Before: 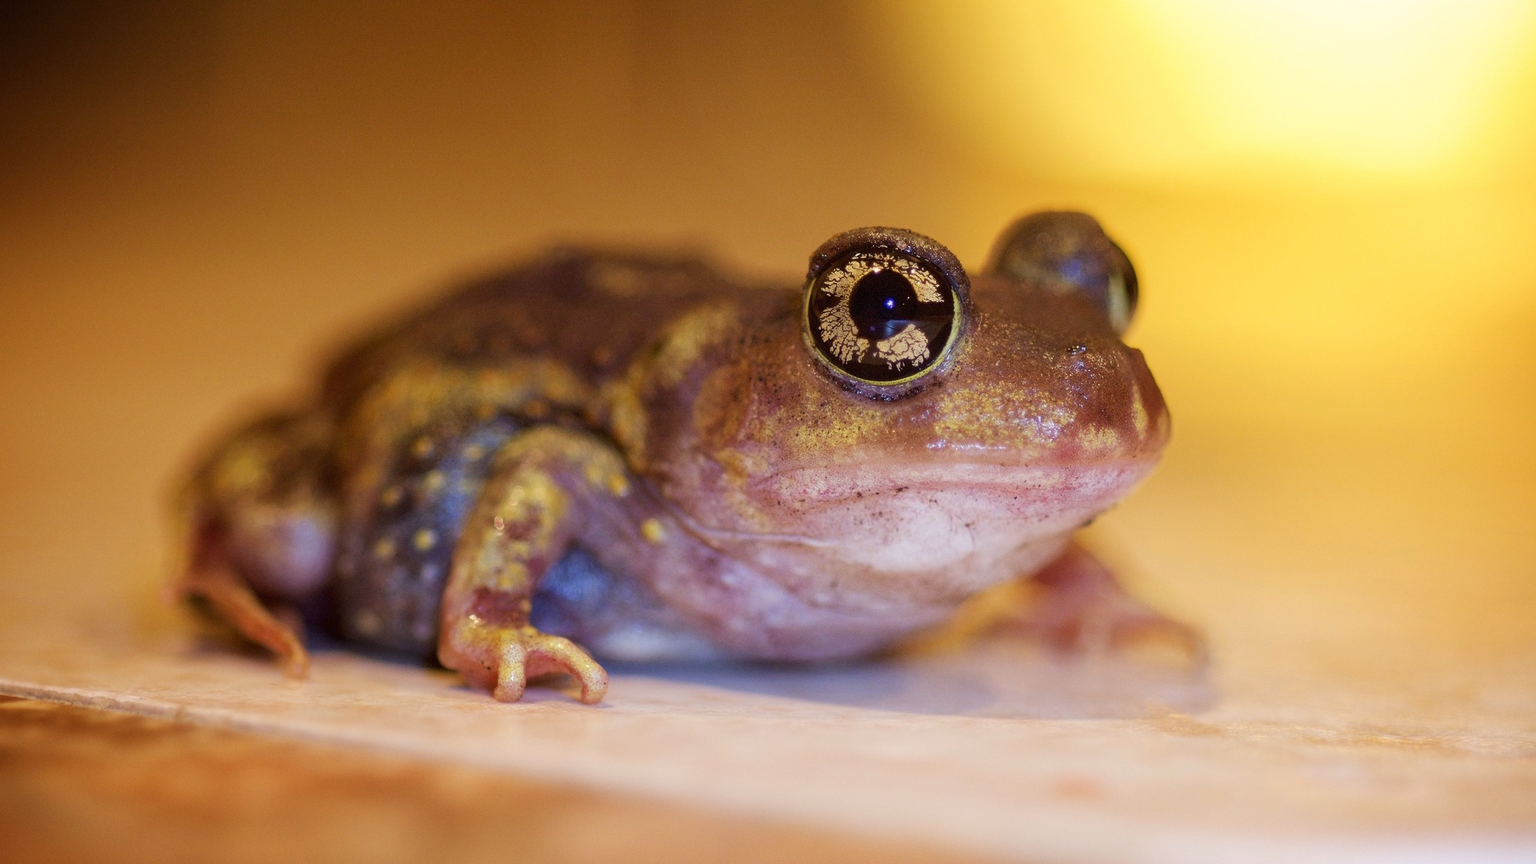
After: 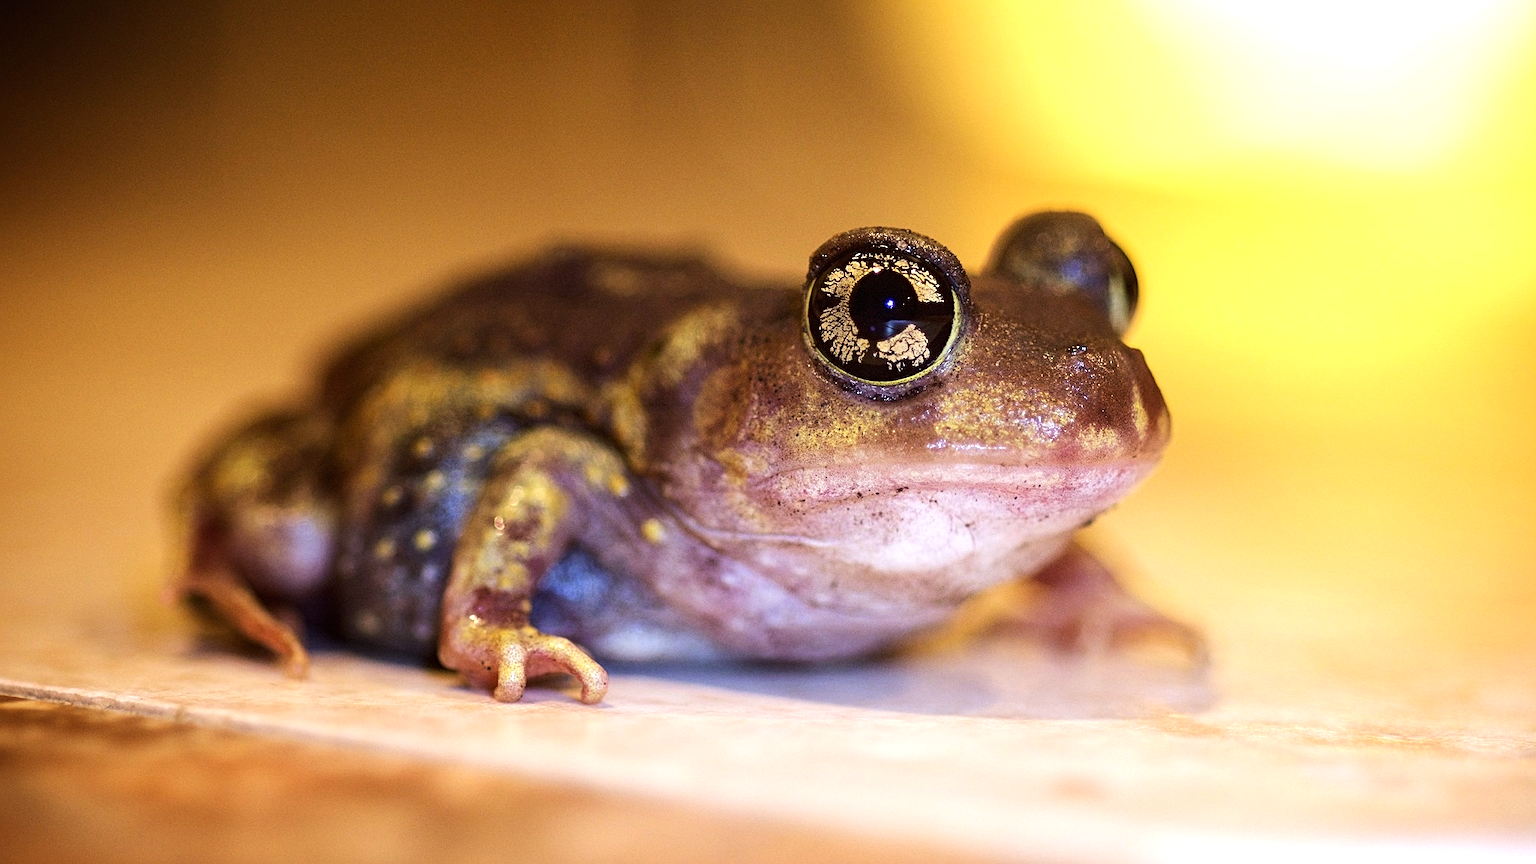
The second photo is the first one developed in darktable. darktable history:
tone equalizer: -8 EV -0.75 EV, -7 EV -0.7 EV, -6 EV -0.6 EV, -5 EV -0.4 EV, -3 EV 0.4 EV, -2 EV 0.6 EV, -1 EV 0.7 EV, +0 EV 0.75 EV, edges refinement/feathering 500, mask exposure compensation -1.57 EV, preserve details no
sharpen: radius 2.167, amount 0.381, threshold 0
white balance: red 0.988, blue 1.017
